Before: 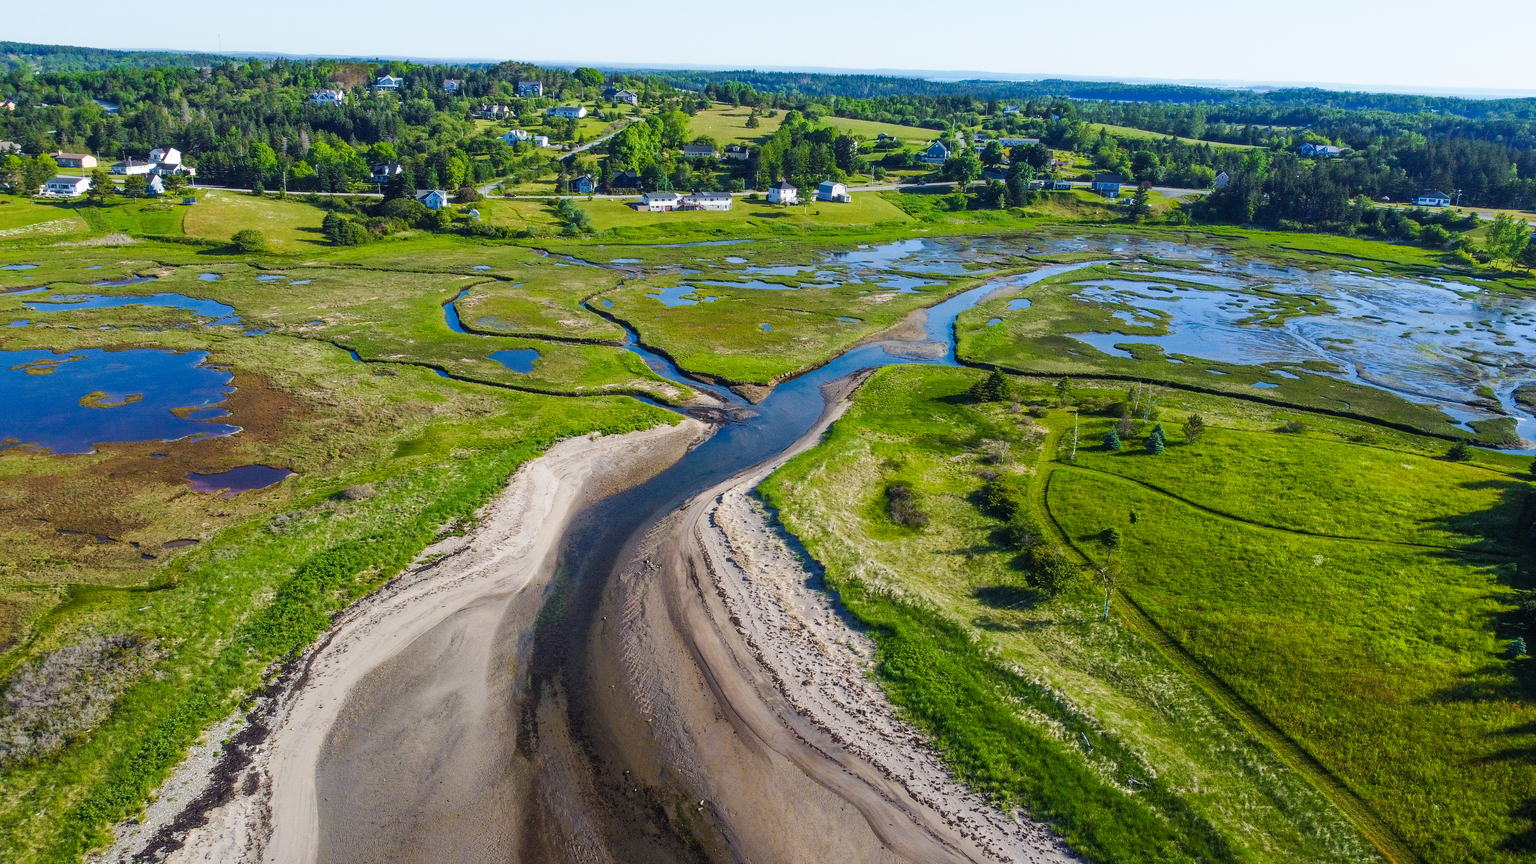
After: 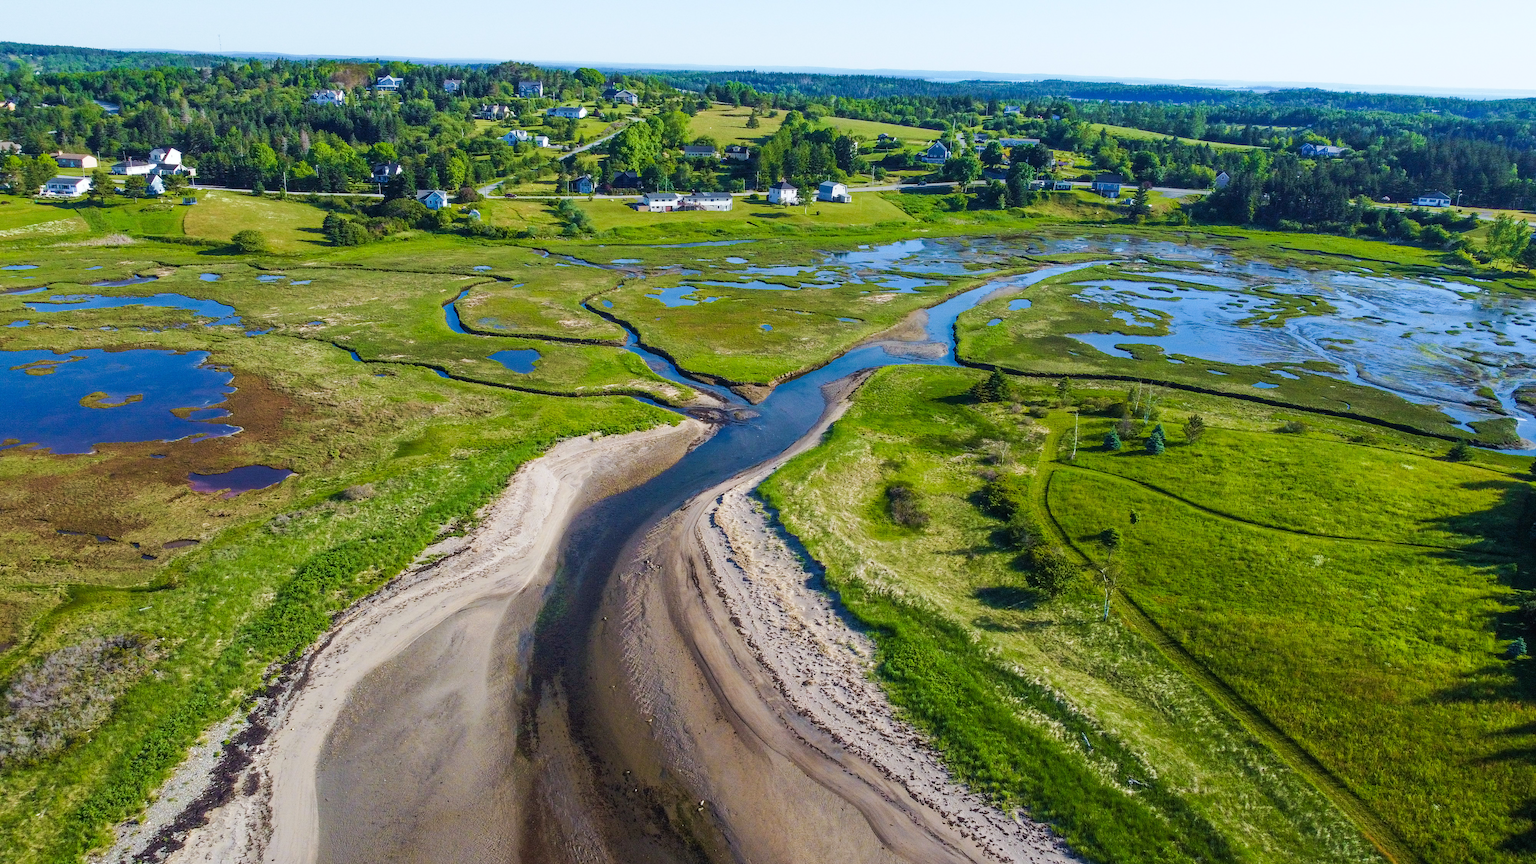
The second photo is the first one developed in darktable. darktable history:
velvia: on, module defaults
tone equalizer: -7 EV 0.13 EV, smoothing diameter 25%, edges refinement/feathering 10, preserve details guided filter
white balance: red 0.986, blue 1.01
